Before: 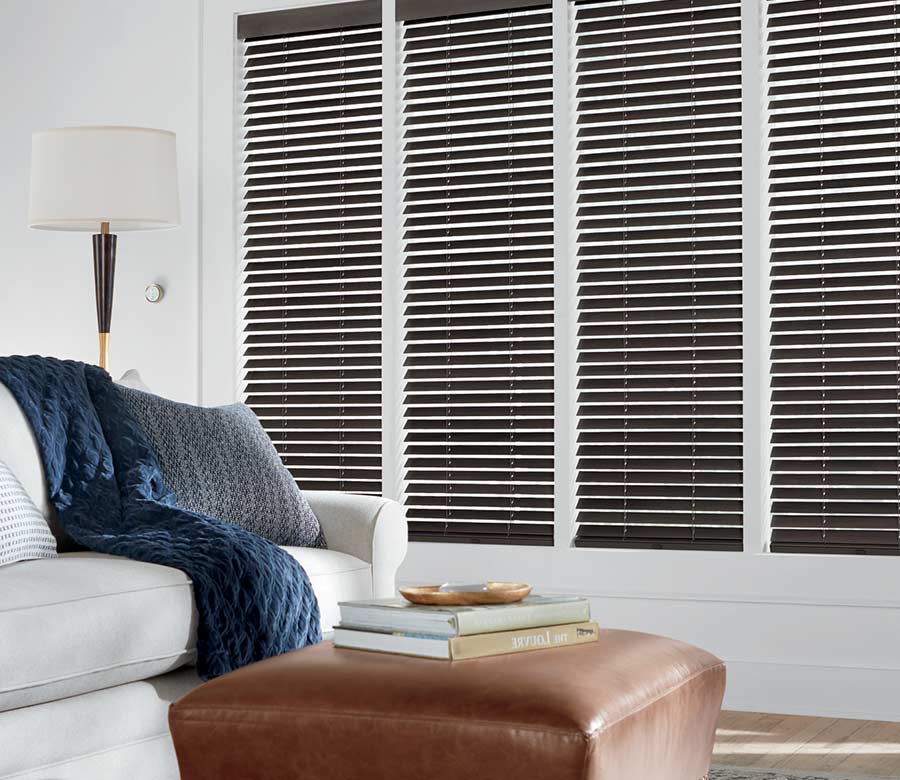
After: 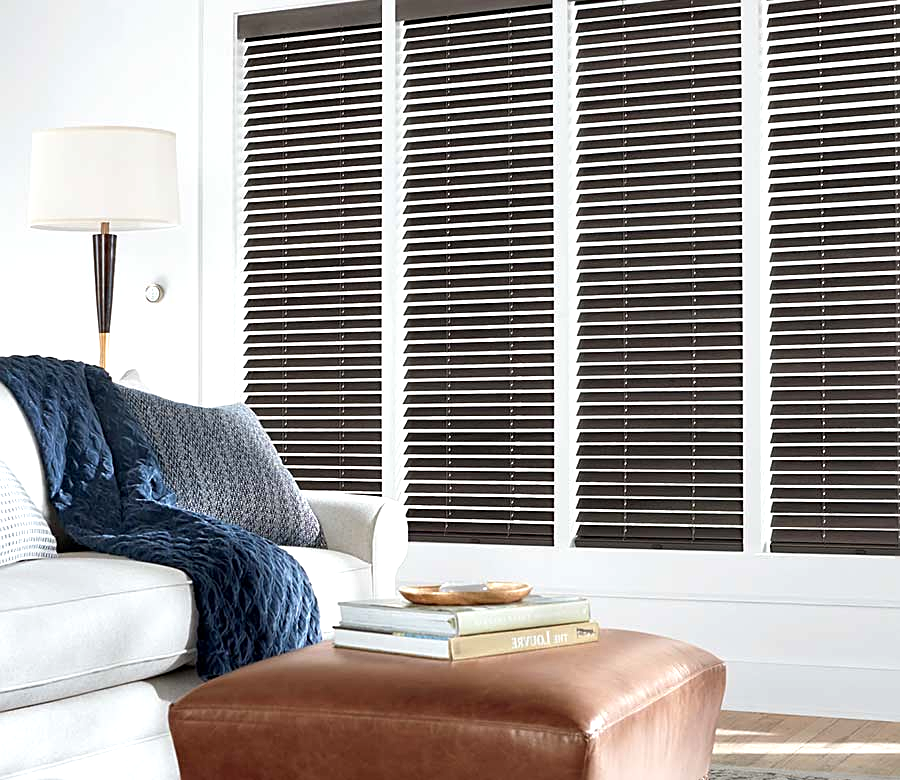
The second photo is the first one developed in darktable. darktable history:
exposure: exposure 0.566 EV, compensate highlight preservation false
sharpen: on, module defaults
